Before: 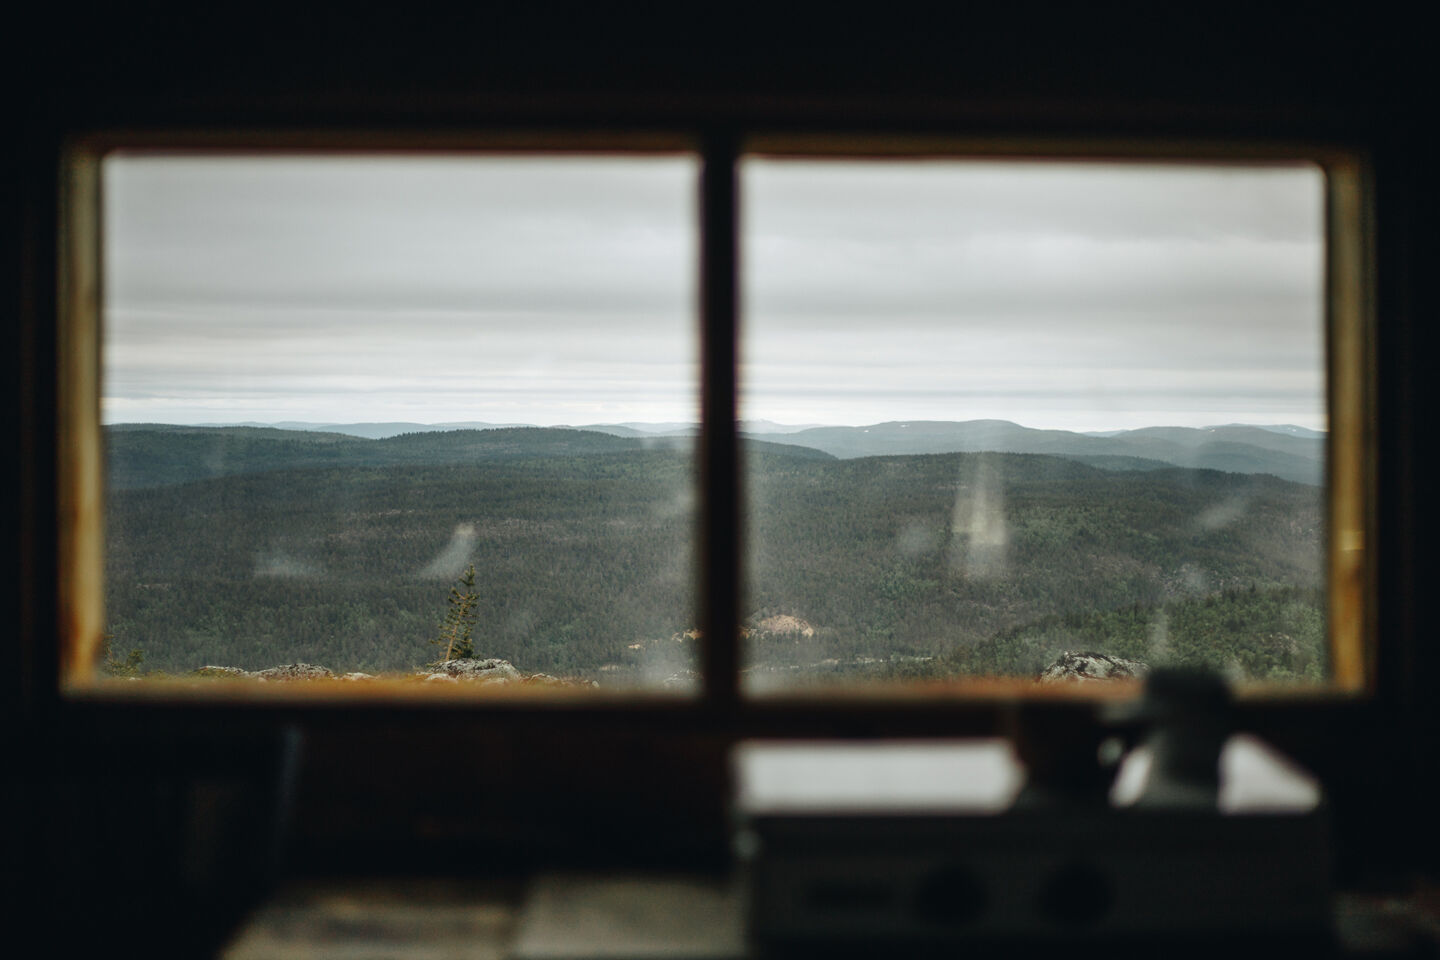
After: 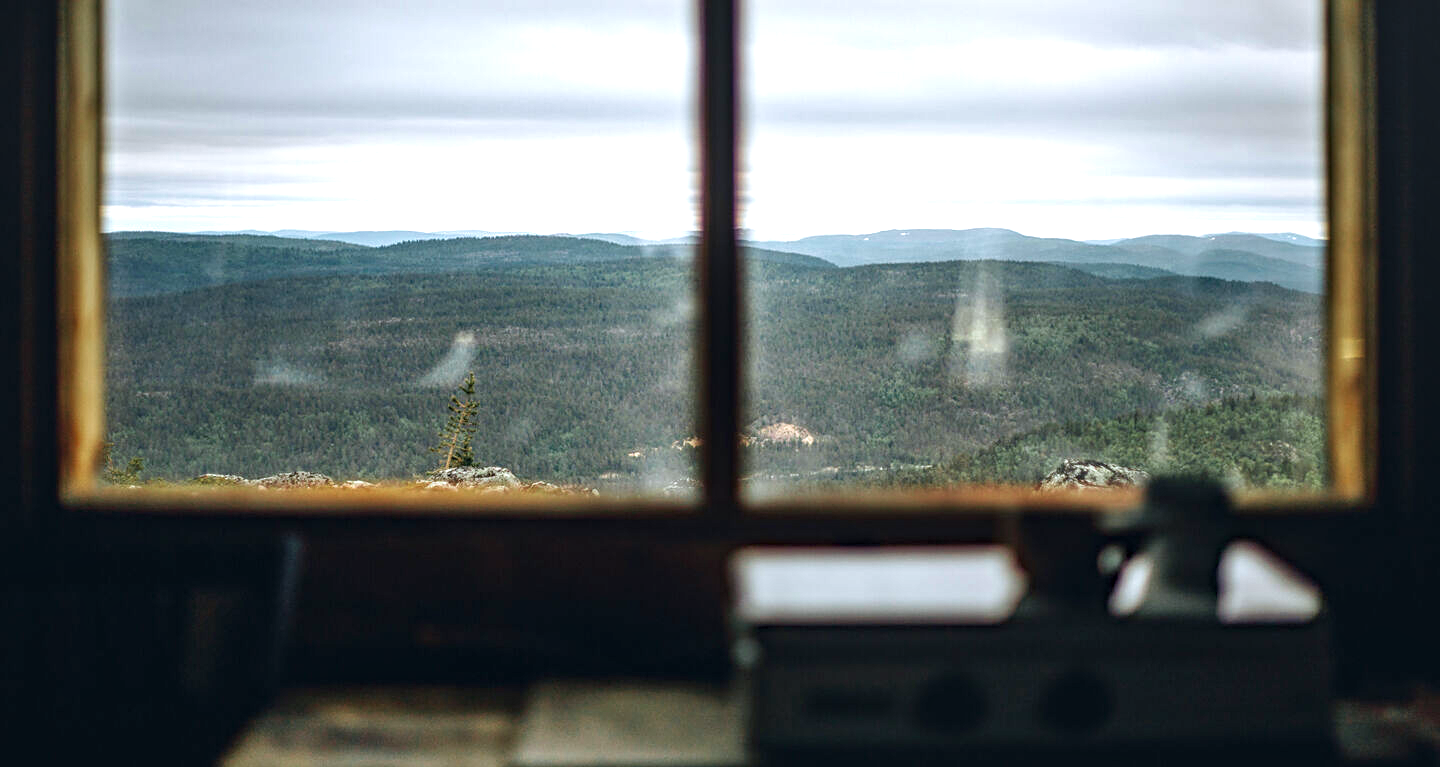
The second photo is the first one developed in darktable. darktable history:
sharpen: amount 0.215
haze removal: compatibility mode true, adaptive false
exposure: black level correction 0, exposure 0.704 EV, compensate exposure bias true, compensate highlight preservation false
local contrast: on, module defaults
color calibration: gray › normalize channels true, illuminant as shot in camera, x 0.358, y 0.373, temperature 4628.91 K, gamut compression 0.01
velvia: on, module defaults
crop and rotate: top 20.012%
